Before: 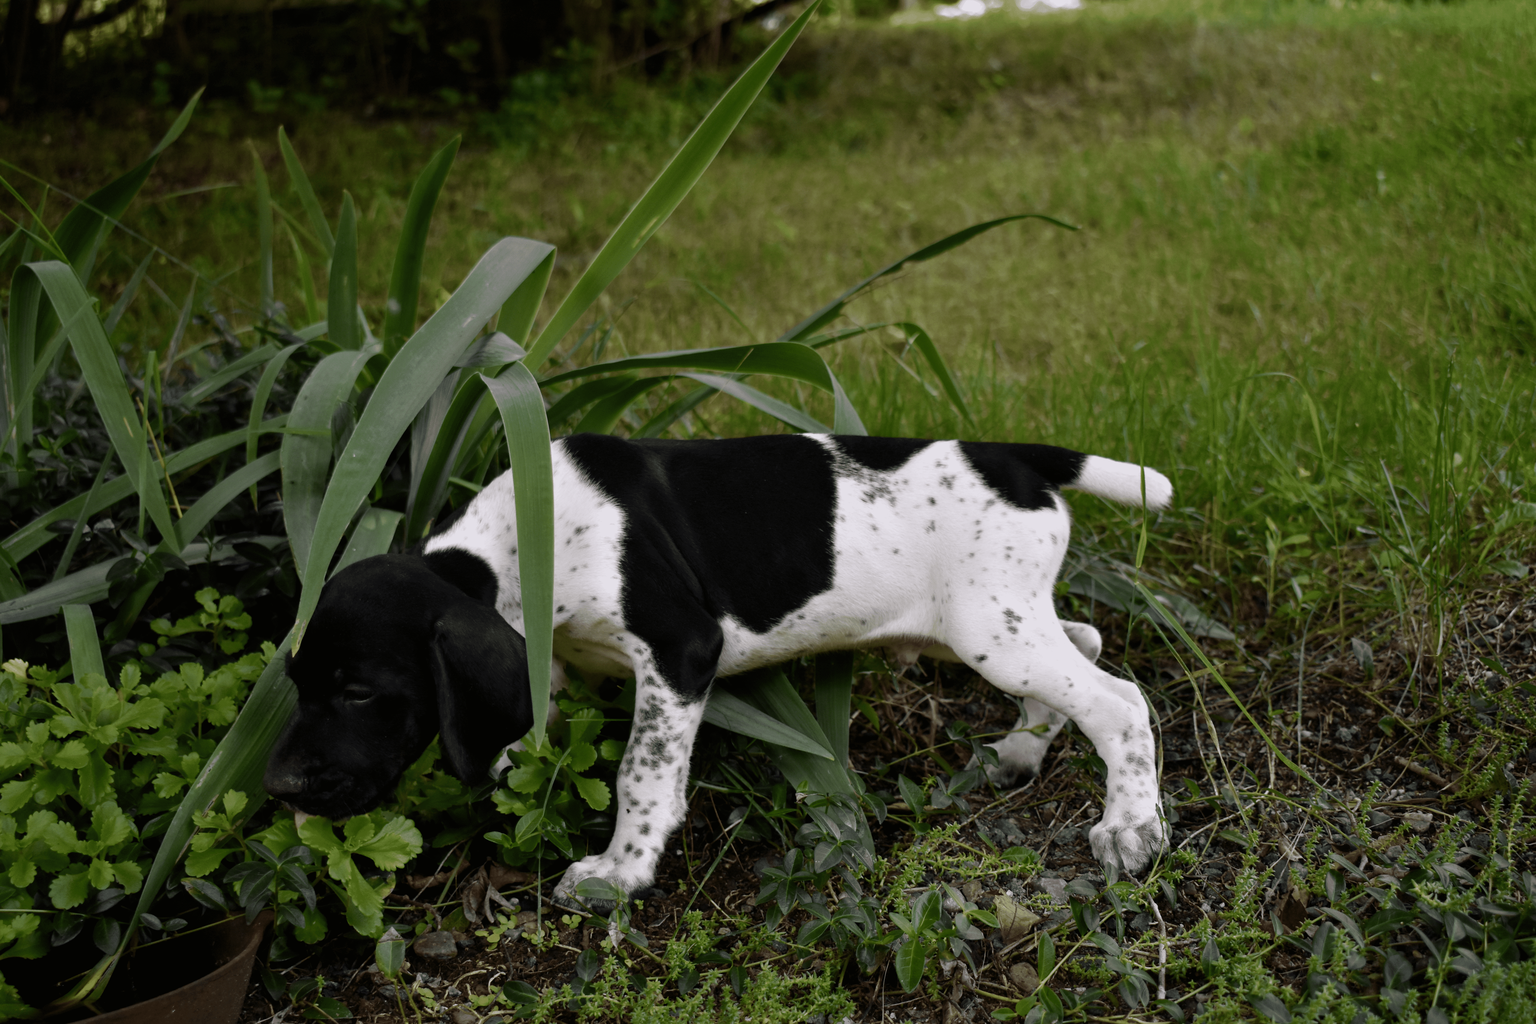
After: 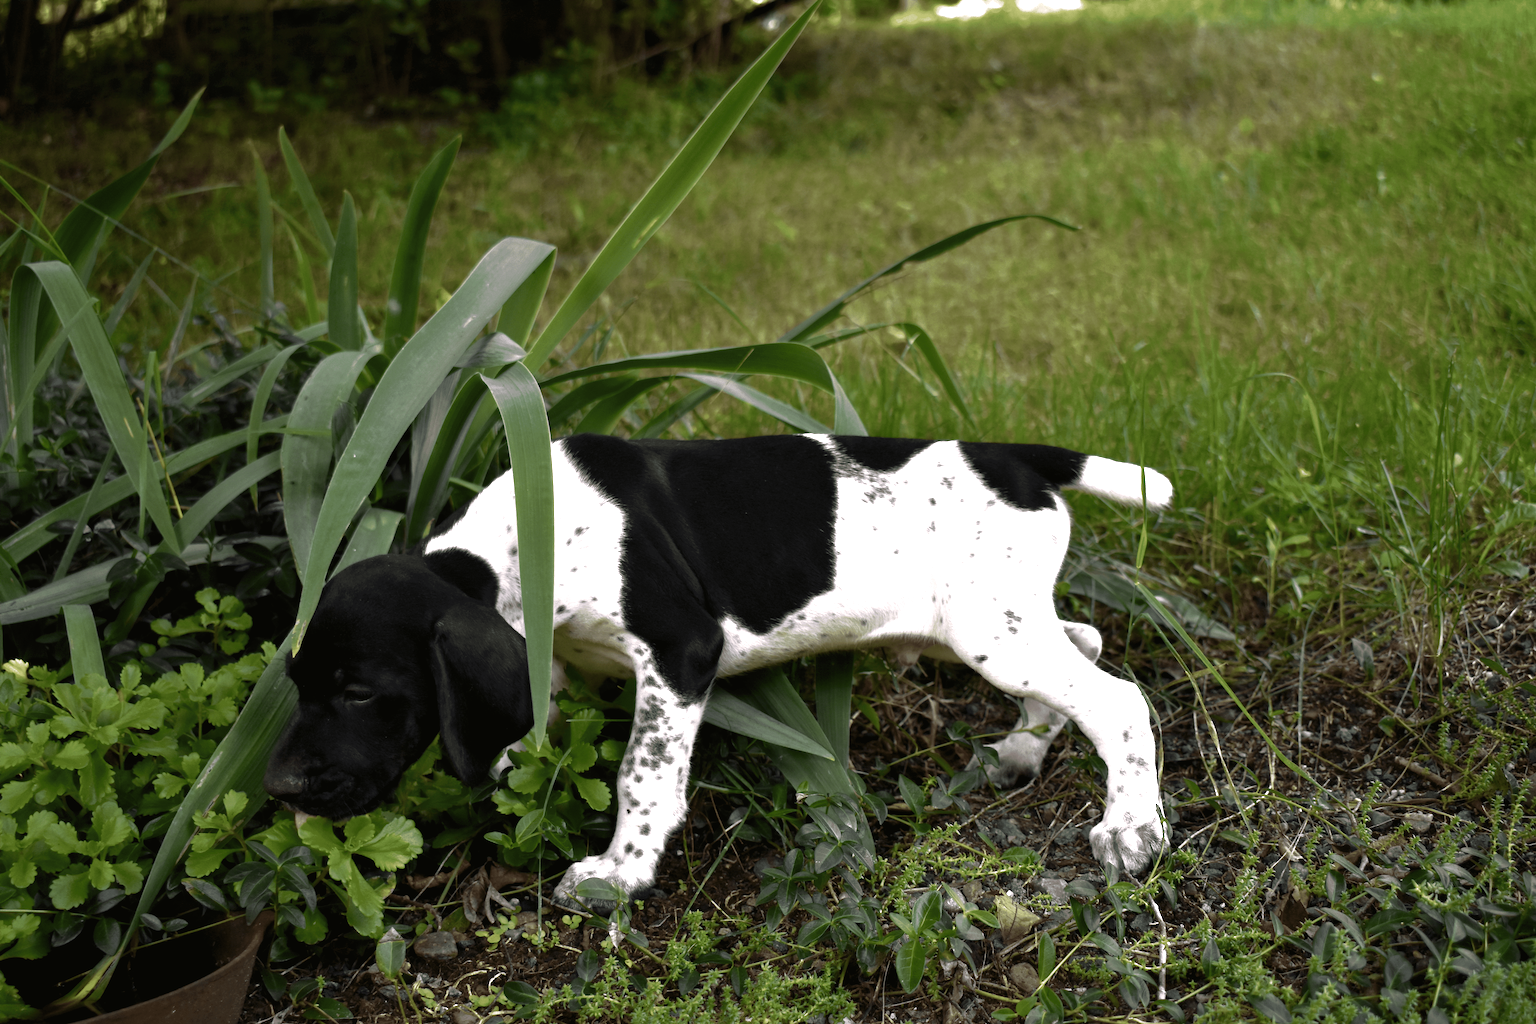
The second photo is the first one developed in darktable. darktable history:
exposure: black level correction 0, exposure 1.2 EV, compensate exposure bias true, compensate highlight preservation false
base curve: curves: ch0 [(0, 0) (0.595, 0.418) (1, 1)], preserve colors none
